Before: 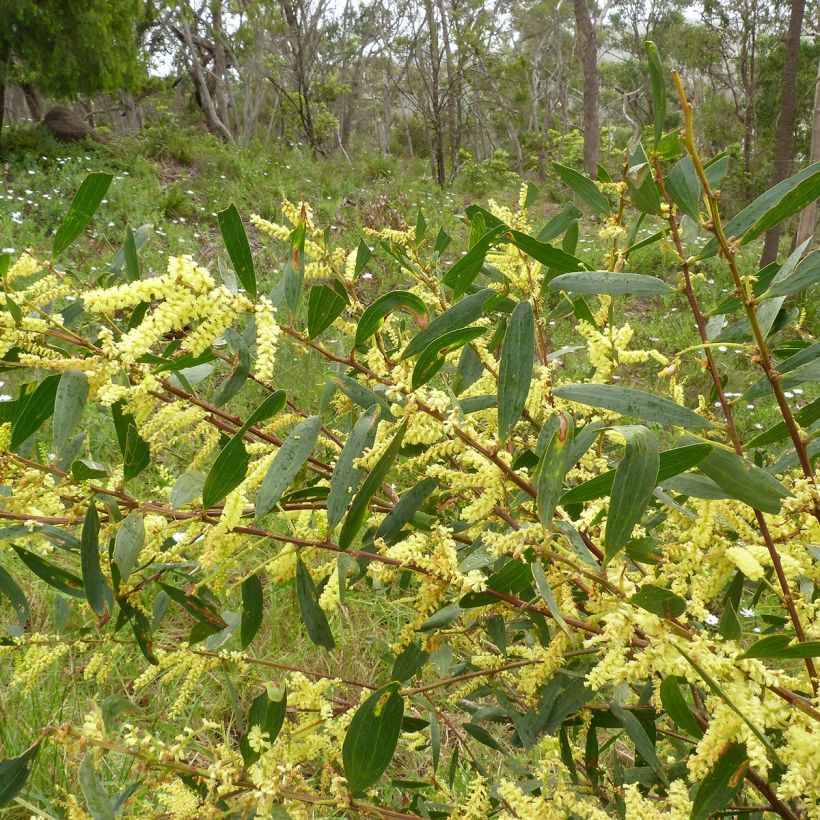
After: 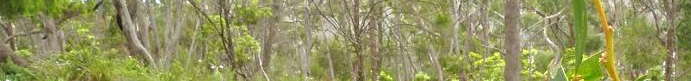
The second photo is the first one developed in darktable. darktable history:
crop and rotate: left 9.644%, top 9.491%, right 6.021%, bottom 80.509%
vignetting: fall-off radius 81.94%
tone equalizer: -7 EV 0.15 EV, -6 EV 0.6 EV, -5 EV 1.15 EV, -4 EV 1.33 EV, -3 EV 1.15 EV, -2 EV 0.6 EV, -1 EV 0.15 EV, mask exposure compensation -0.5 EV
